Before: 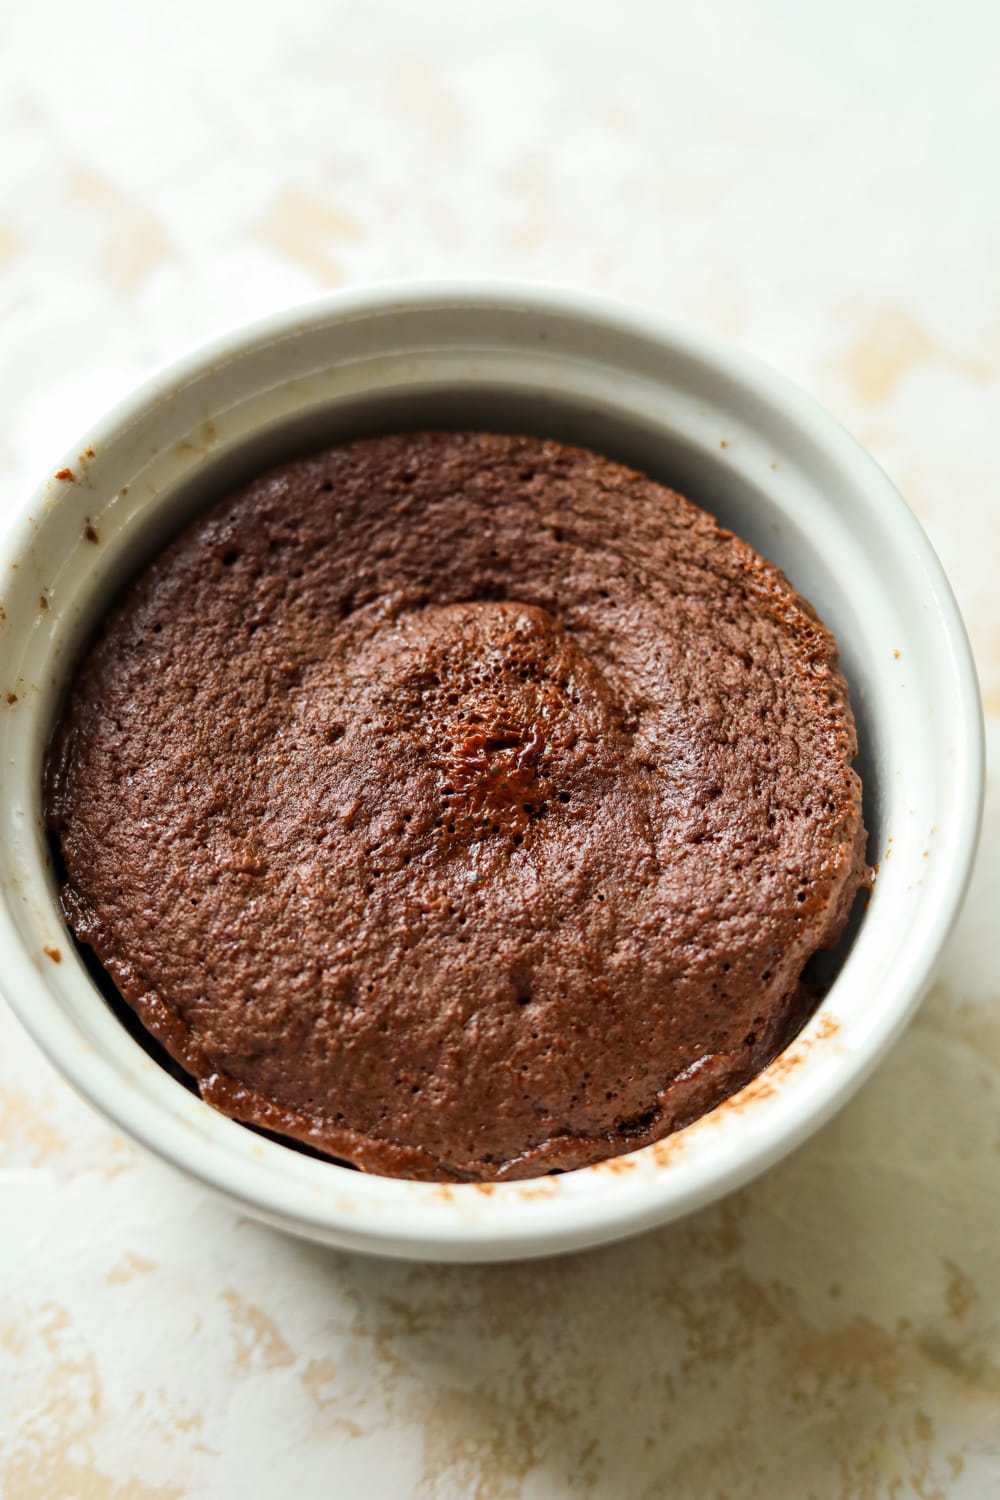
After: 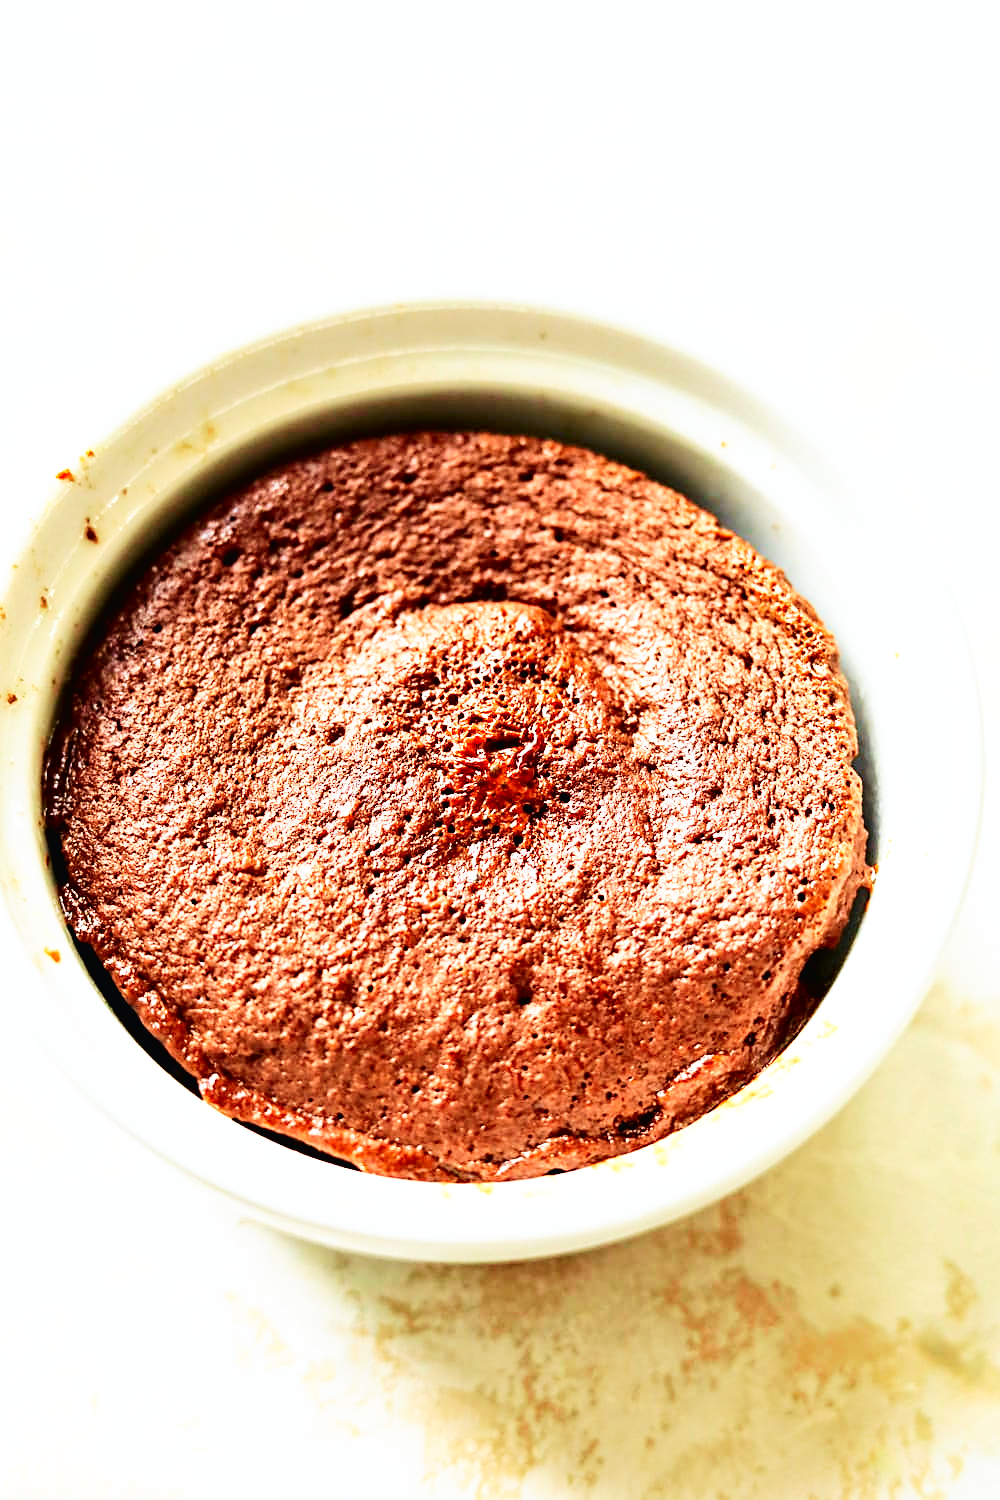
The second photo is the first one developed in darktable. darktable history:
shadows and highlights: shadows 25.6, highlights -26.55
base curve: curves: ch0 [(0, 0) (0.007, 0.004) (0.027, 0.03) (0.046, 0.07) (0.207, 0.54) (0.442, 0.872) (0.673, 0.972) (1, 1)], preserve colors none
exposure: black level correction 0, exposure 0.499 EV, compensate exposure bias true, compensate highlight preservation false
sharpen: on, module defaults
tone curve: curves: ch0 [(0, 0.013) (0.054, 0.018) (0.205, 0.197) (0.289, 0.309) (0.382, 0.437) (0.475, 0.552) (0.666, 0.743) (0.791, 0.85) (1, 0.998)]; ch1 [(0, 0) (0.394, 0.338) (0.449, 0.404) (0.499, 0.498) (0.526, 0.528) (0.543, 0.564) (0.589, 0.633) (0.66, 0.687) (0.783, 0.804) (1, 1)]; ch2 [(0, 0) (0.304, 0.31) (0.403, 0.399) (0.441, 0.421) (0.474, 0.466) (0.498, 0.496) (0.524, 0.538) (0.555, 0.584) (0.633, 0.665) (0.7, 0.711) (1, 1)], color space Lab, independent channels, preserve colors none
